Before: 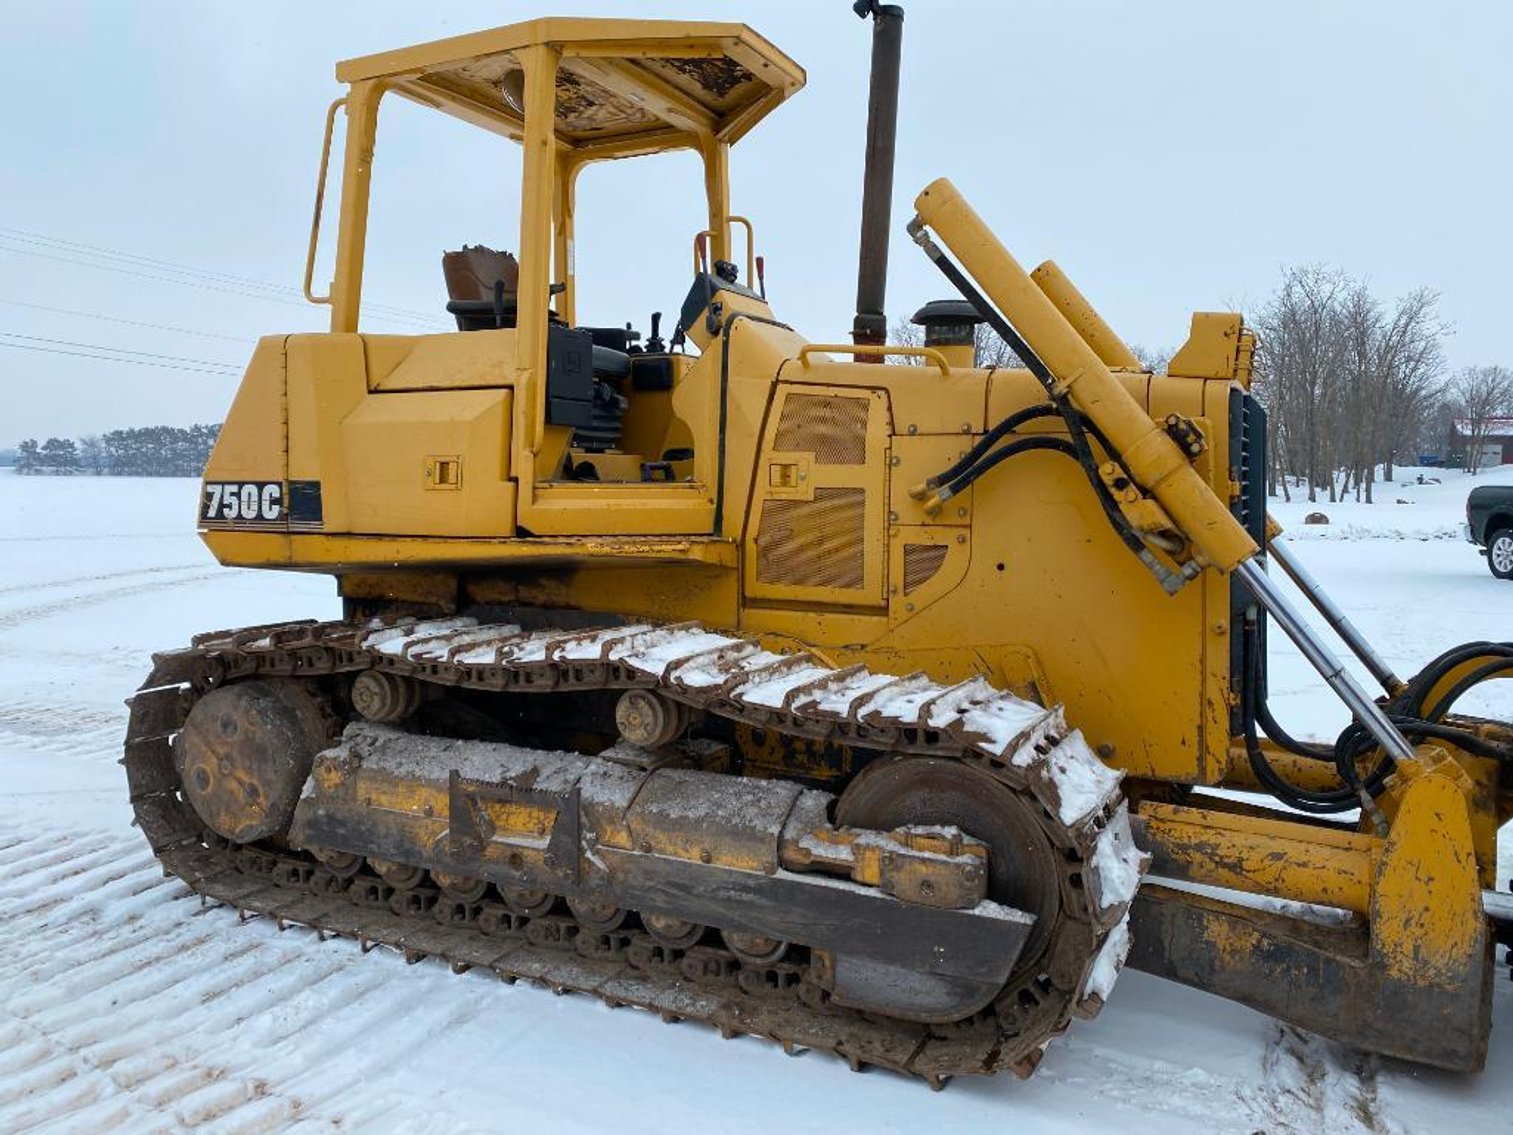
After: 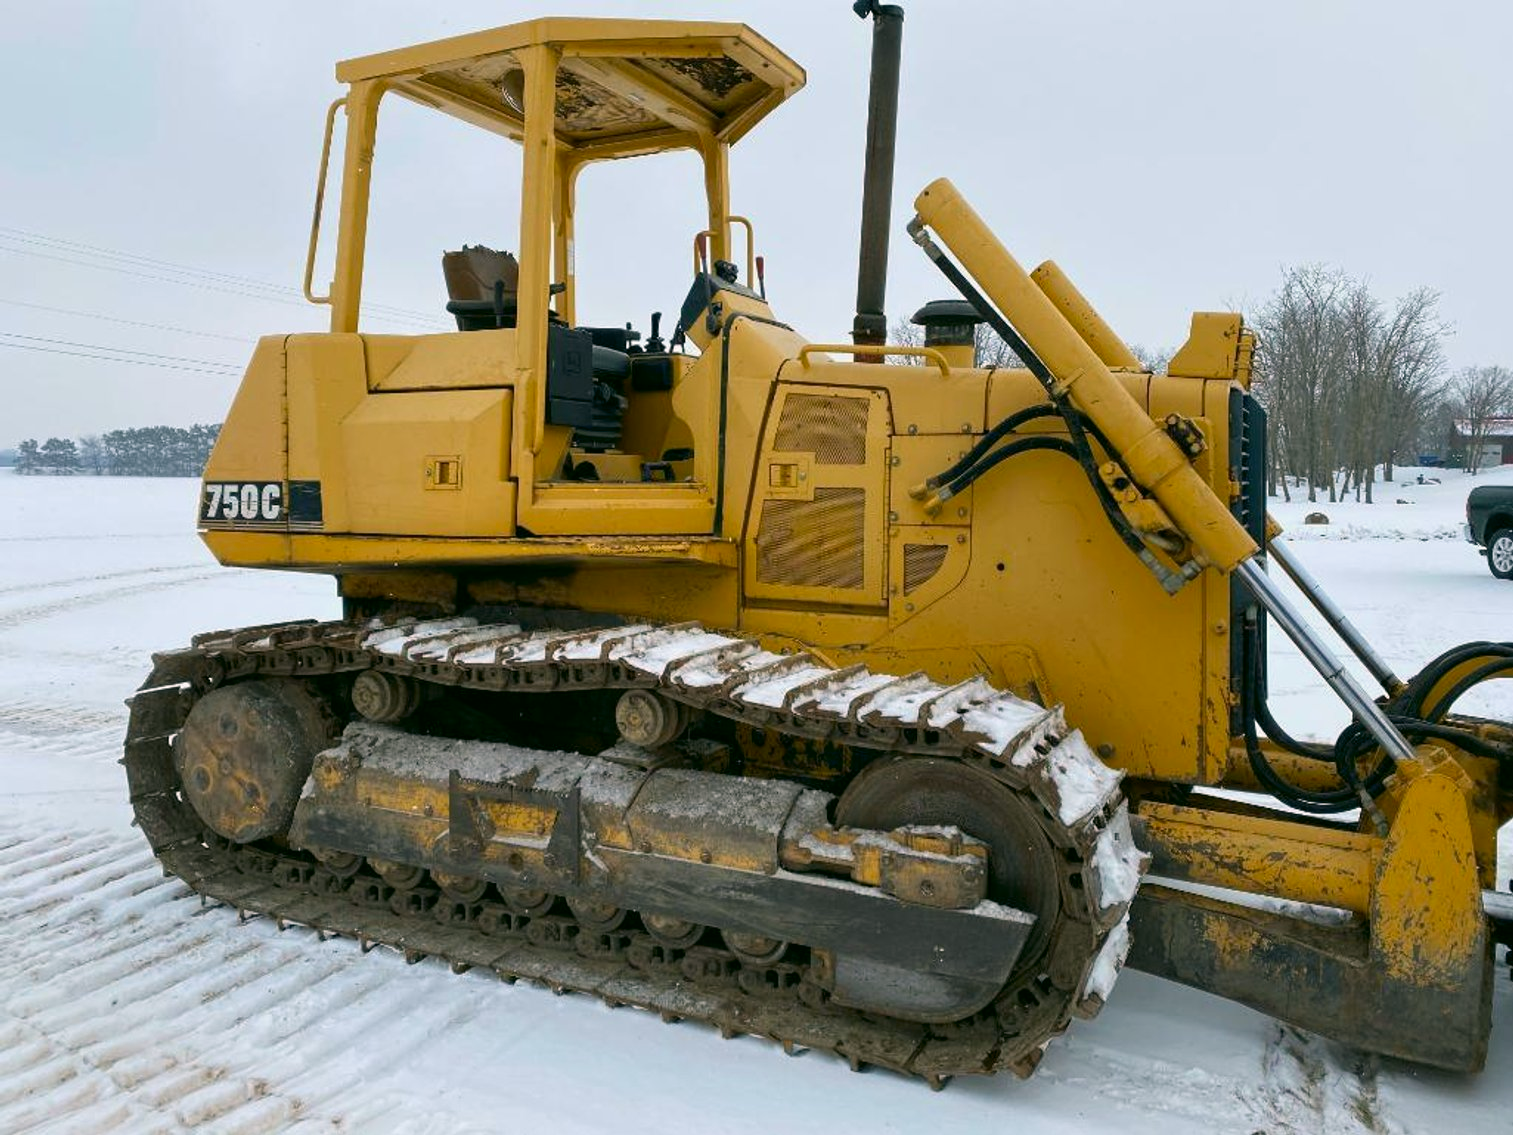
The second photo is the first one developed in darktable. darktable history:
color correction: highlights a* 4.21, highlights b* 4.93, shadows a* -8.27, shadows b* 4.73
